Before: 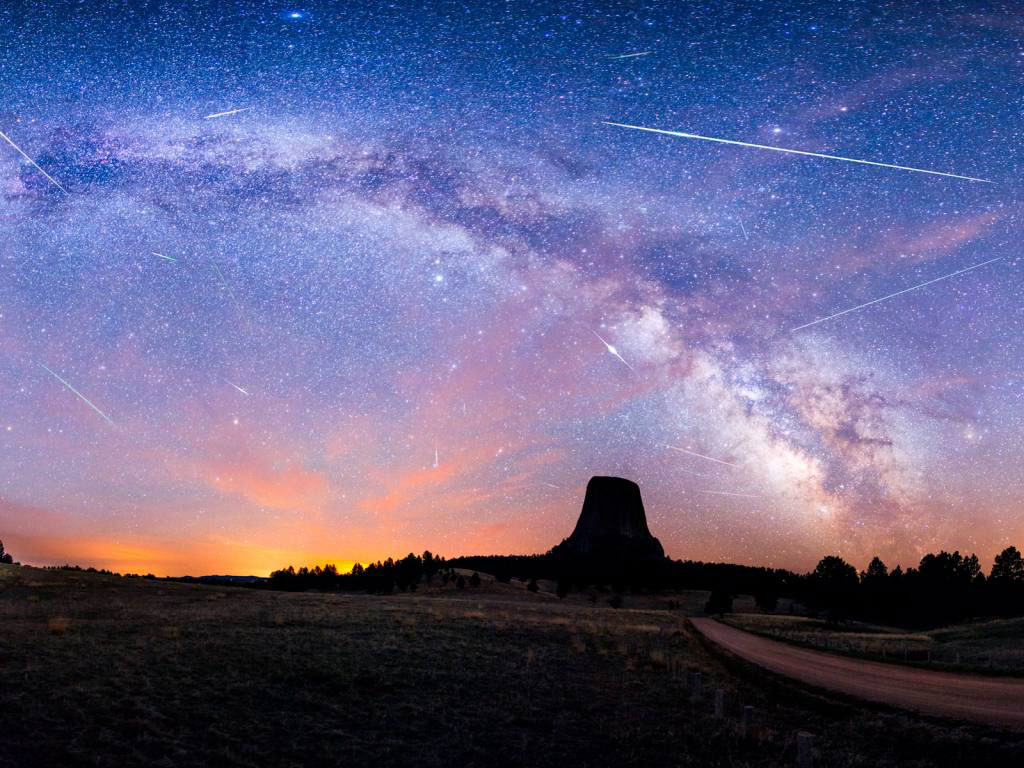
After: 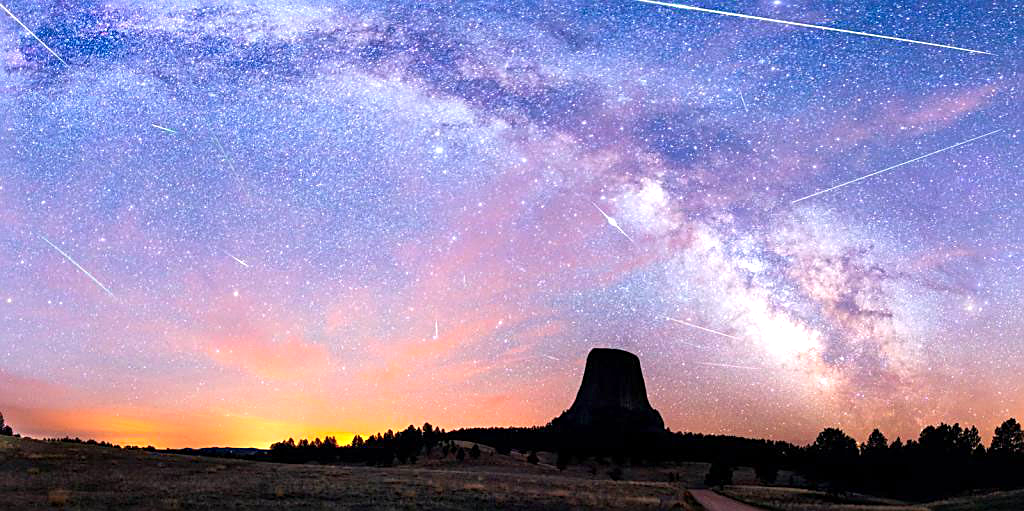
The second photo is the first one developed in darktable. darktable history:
exposure: exposure 0.493 EV, compensate highlight preservation false
sharpen: on, module defaults
crop: top 16.727%, bottom 16.727%
